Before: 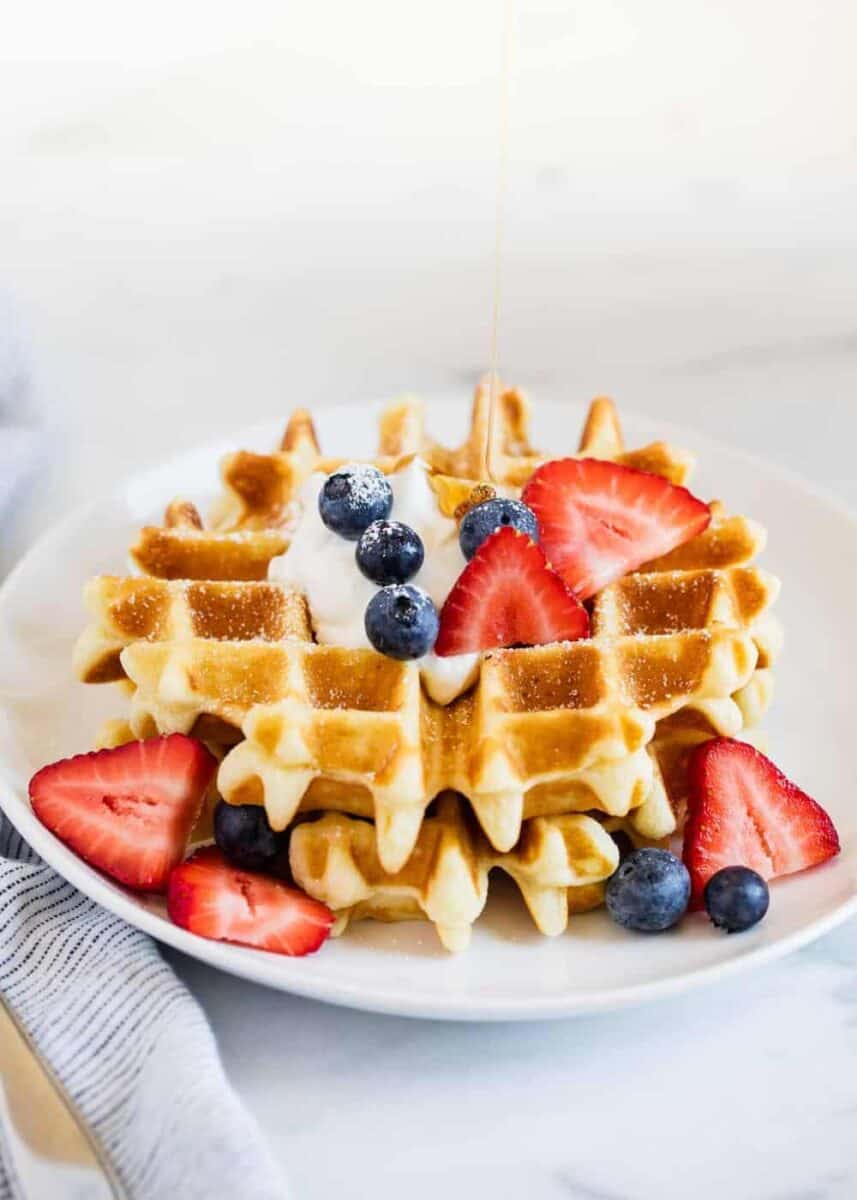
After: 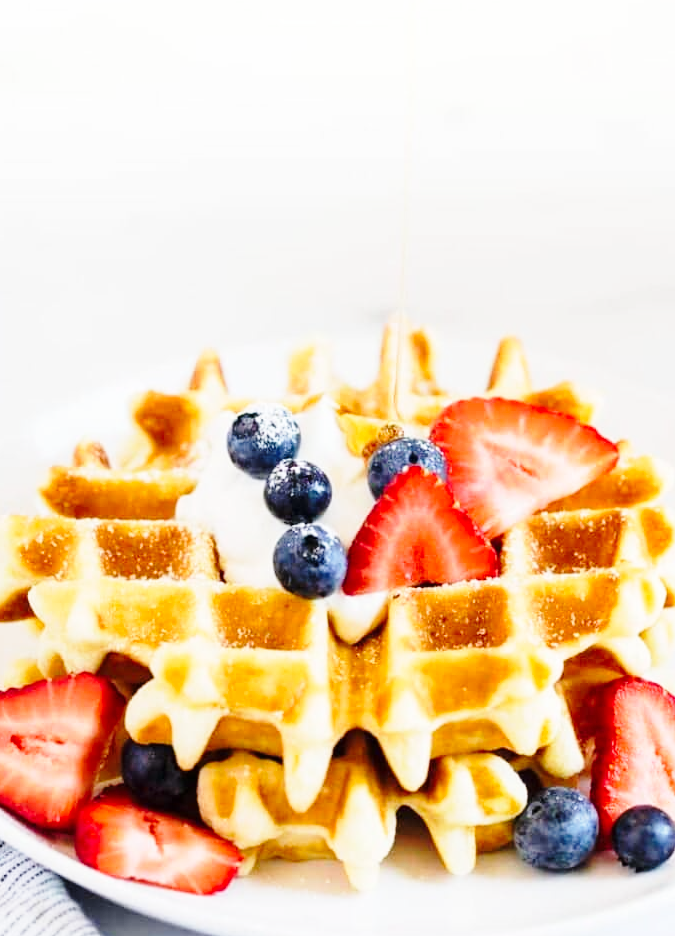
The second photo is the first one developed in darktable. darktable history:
crop and rotate: left 10.767%, top 5.138%, right 10.4%, bottom 16.806%
base curve: curves: ch0 [(0, 0) (0.028, 0.03) (0.121, 0.232) (0.46, 0.748) (0.859, 0.968) (1, 1)], exposure shift 0.01, preserve colors none
